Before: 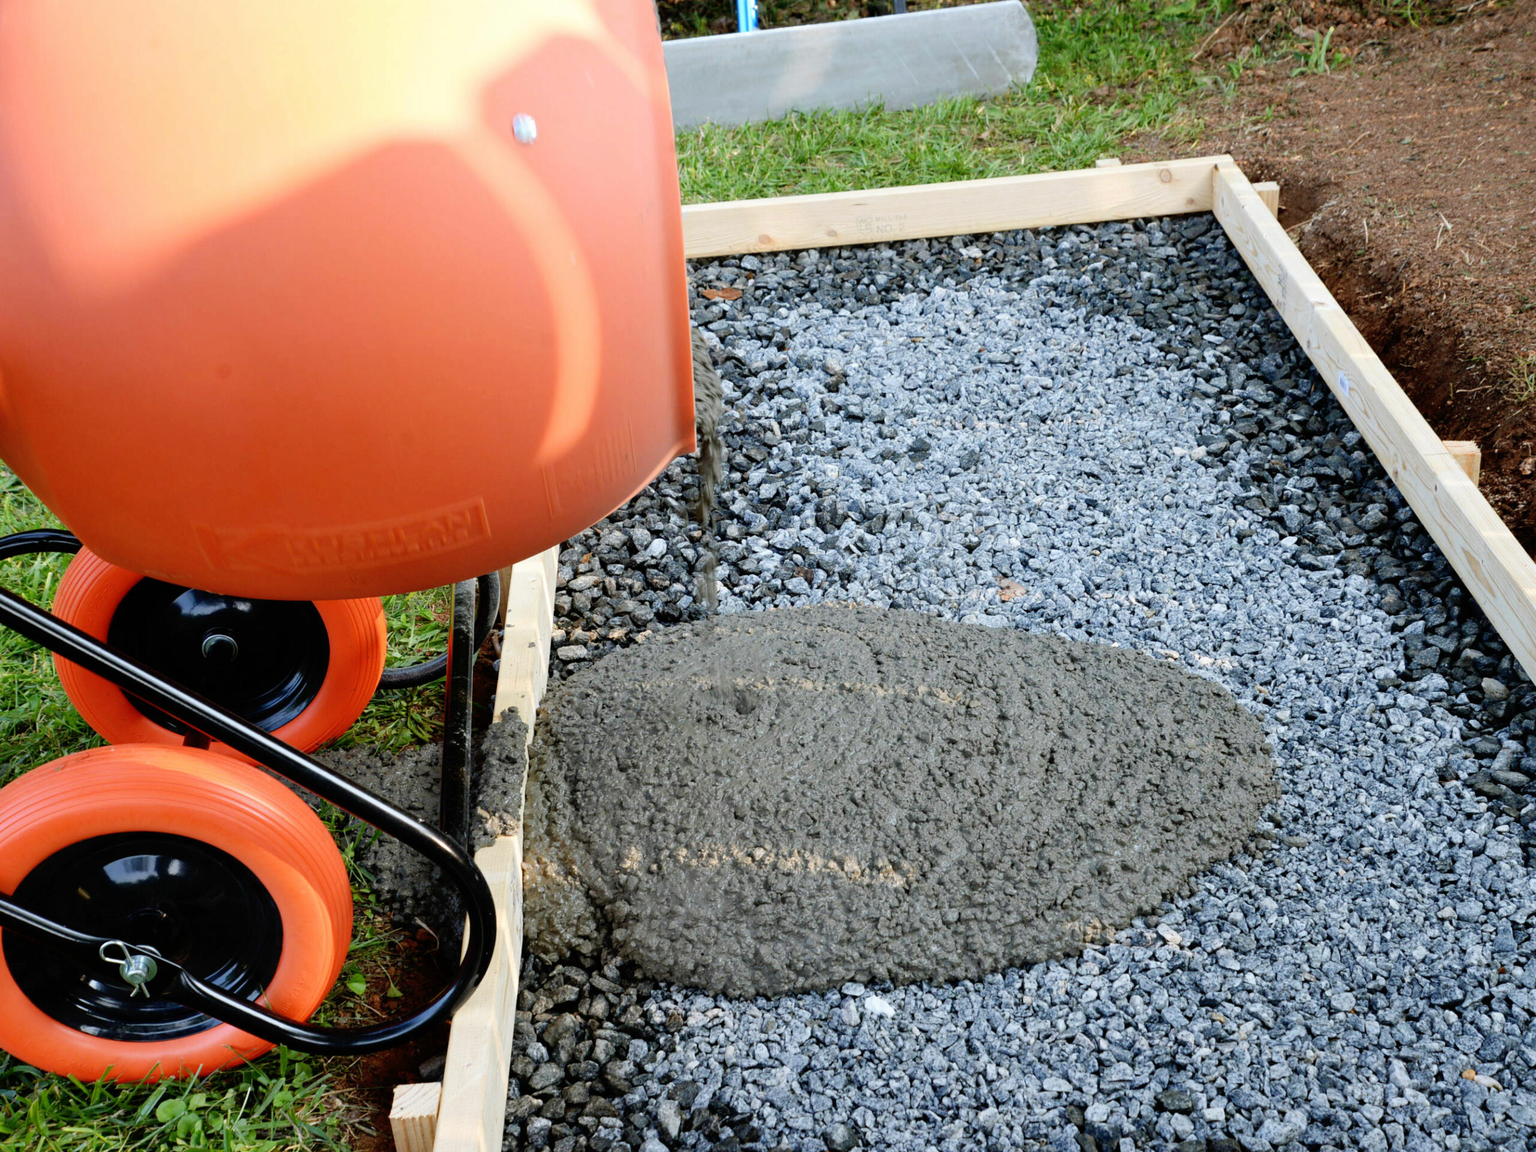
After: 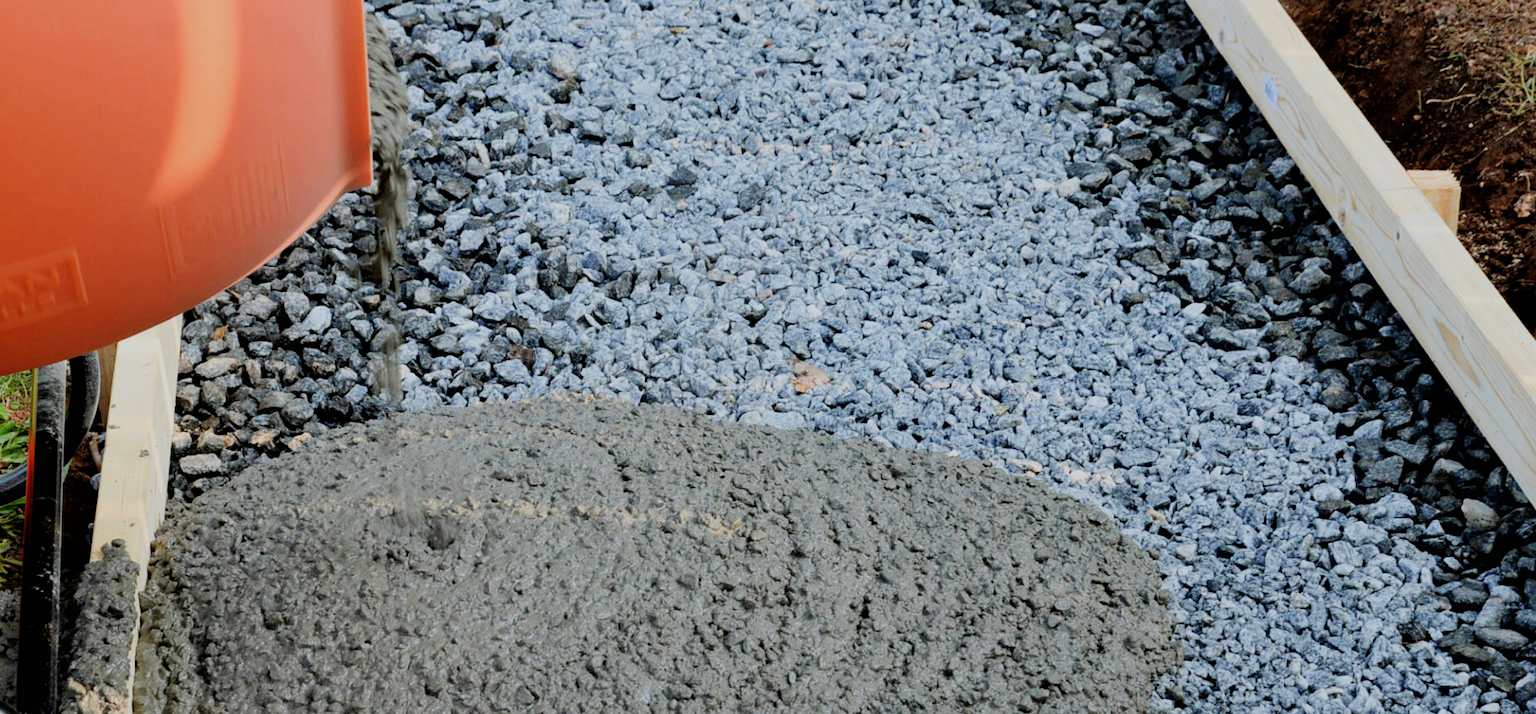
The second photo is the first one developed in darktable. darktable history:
crop and rotate: left 27.867%, top 27.613%, bottom 27.617%
filmic rgb: black relative exposure -7.65 EV, white relative exposure 4.56 EV, hardness 3.61, color science v6 (2022)
